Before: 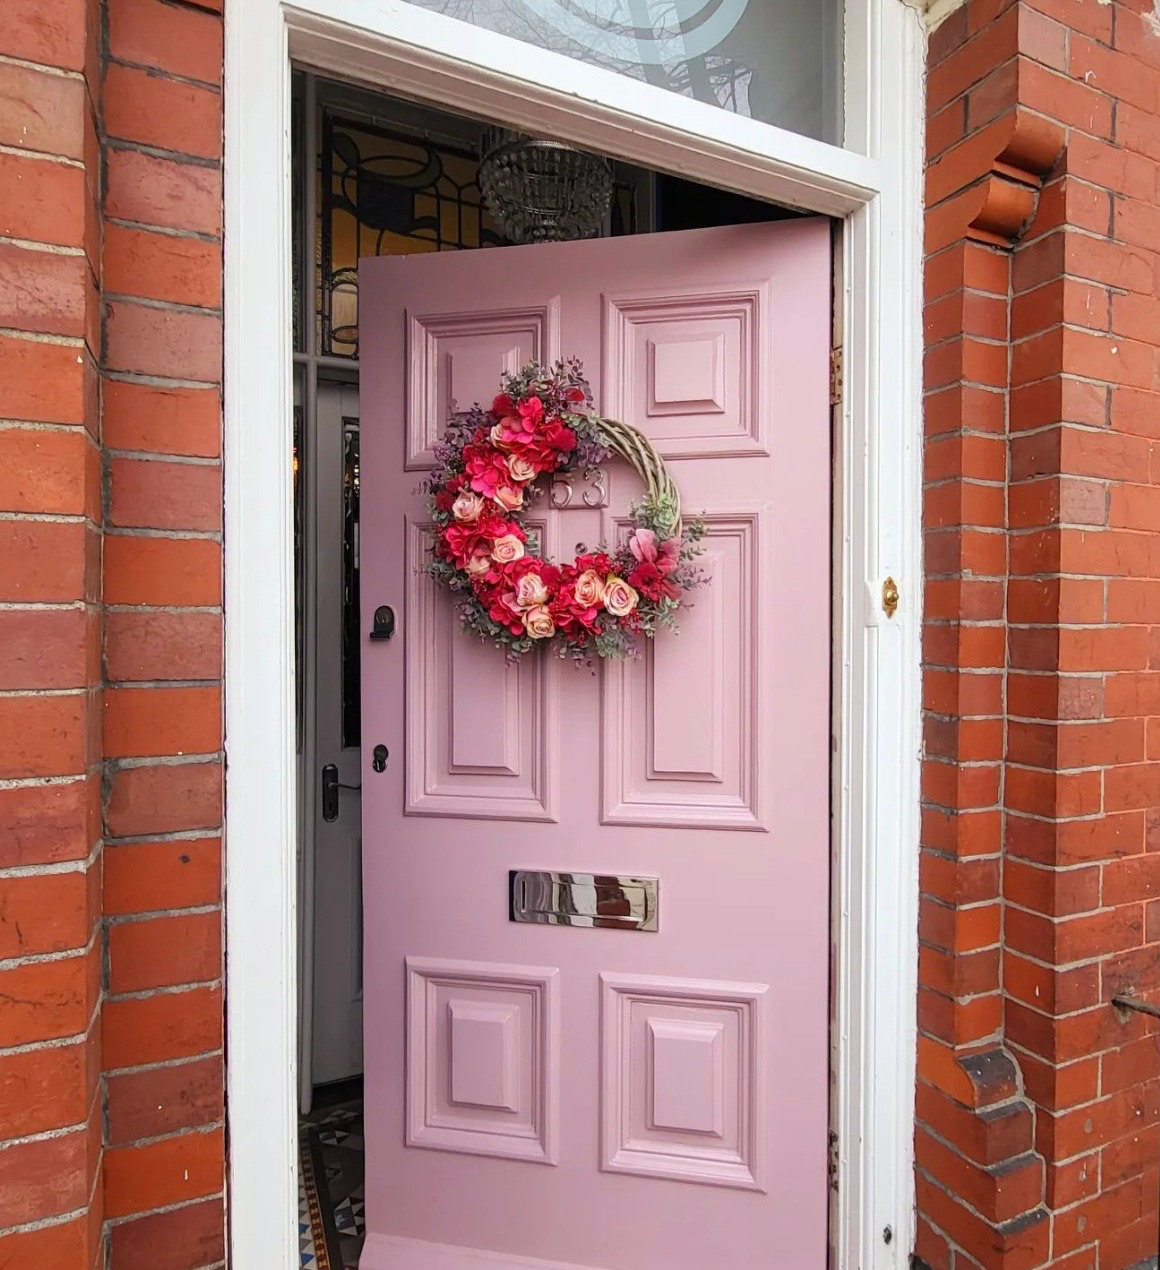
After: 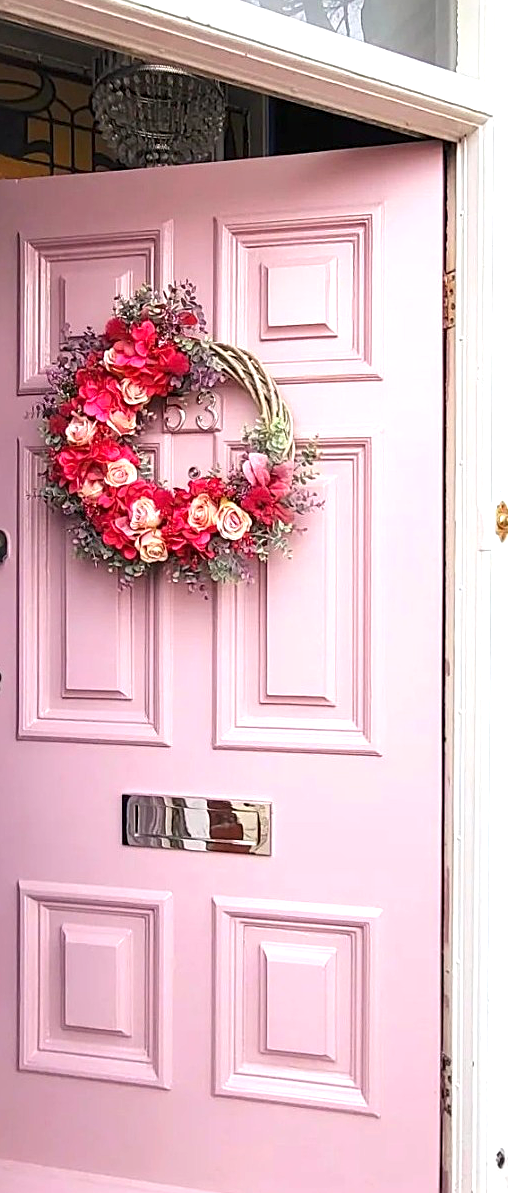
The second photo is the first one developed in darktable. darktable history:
sharpen: on, module defaults
exposure: exposure 0.747 EV, compensate highlight preservation false
crop: left 33.43%, top 6.011%, right 22.764%
